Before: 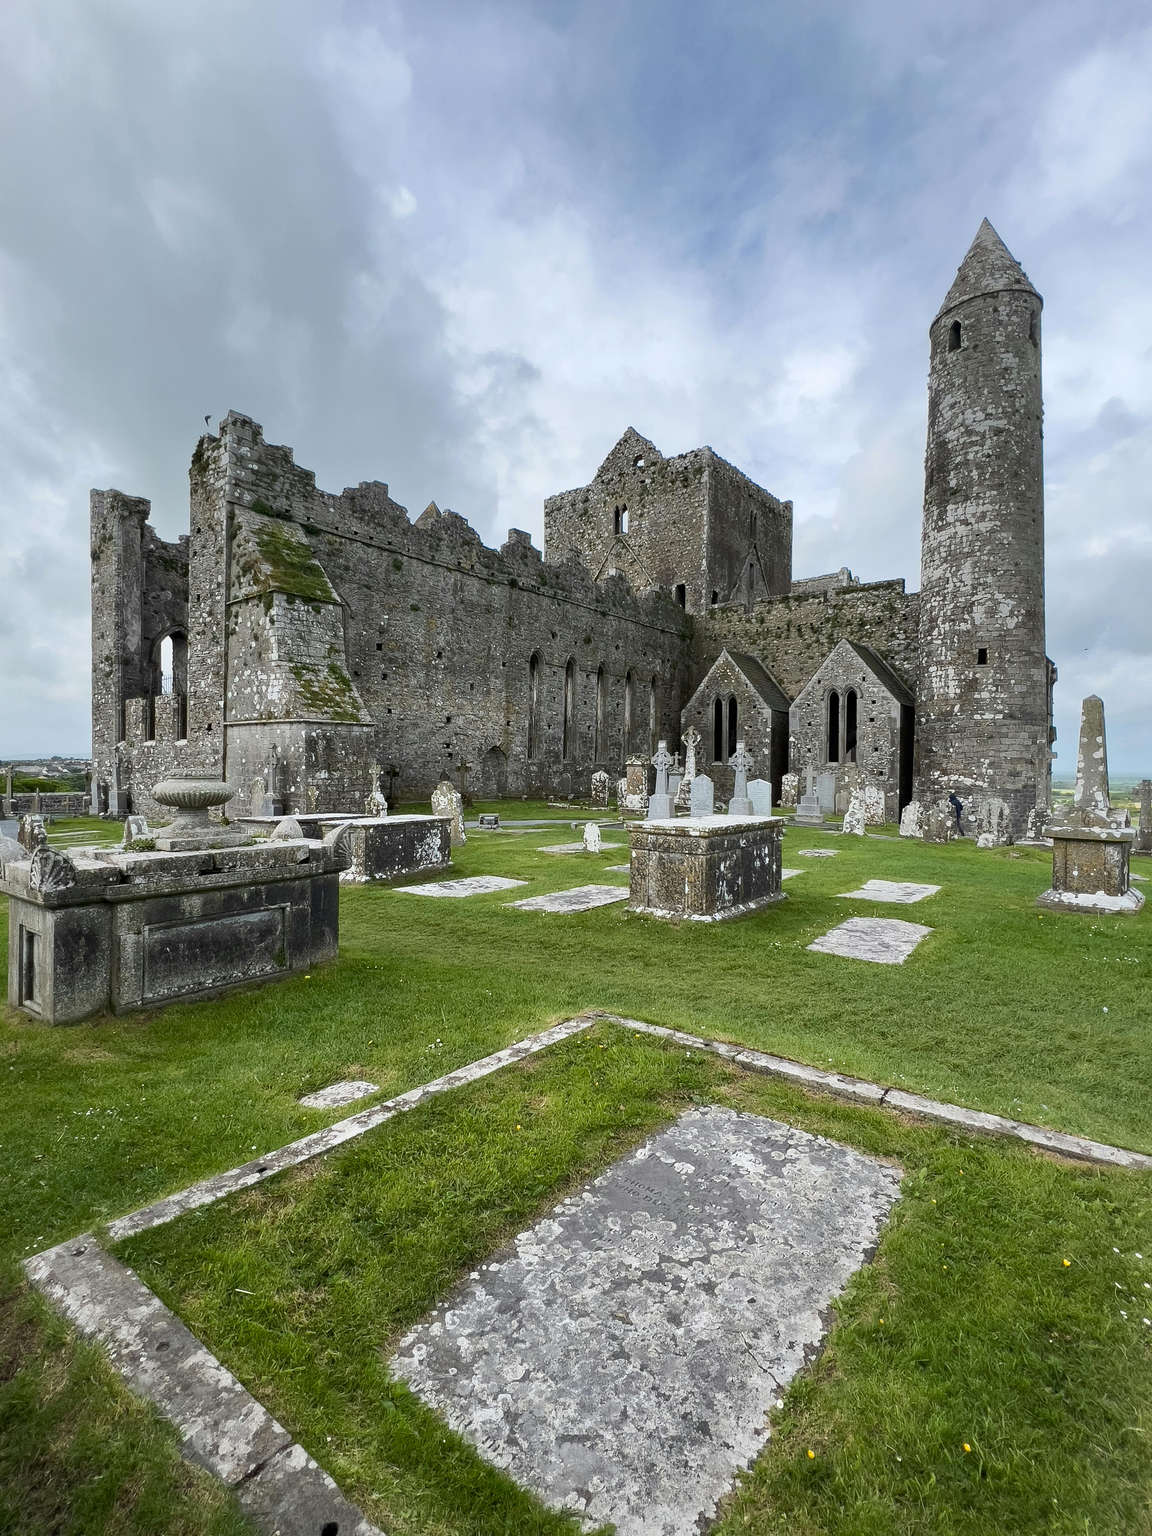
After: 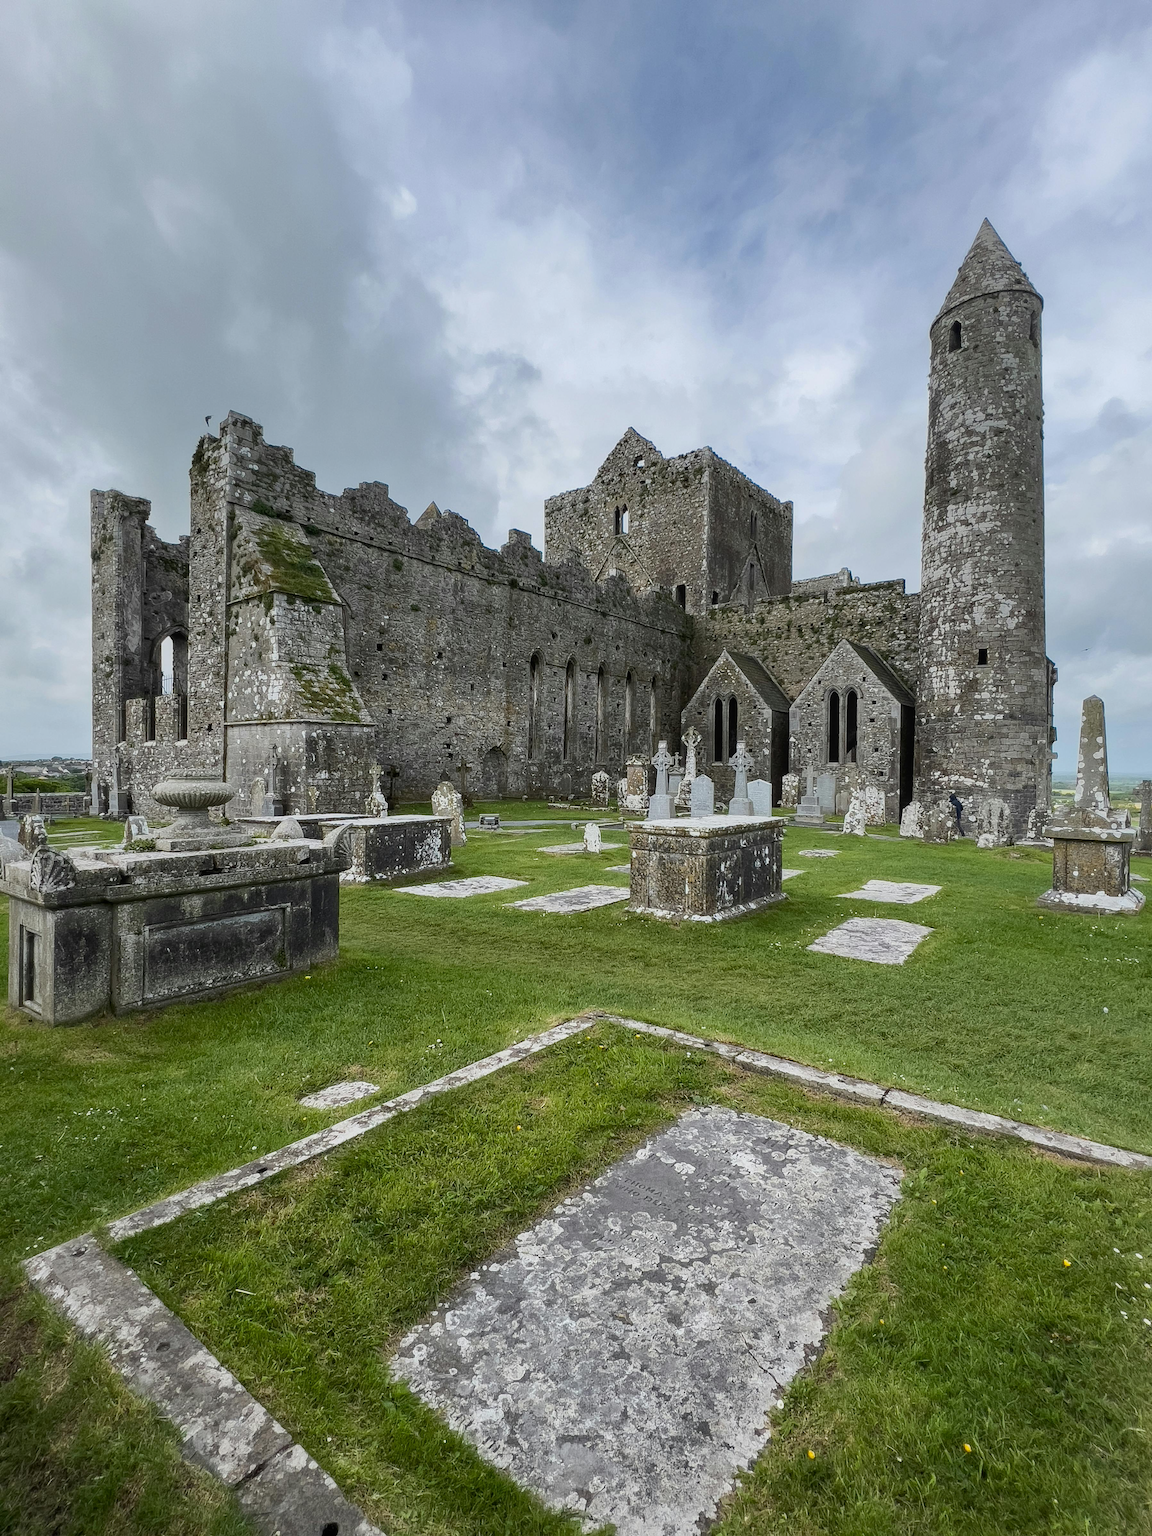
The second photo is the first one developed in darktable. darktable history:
exposure: exposure -0.157 EV, compensate highlight preservation false
local contrast: detail 110%
